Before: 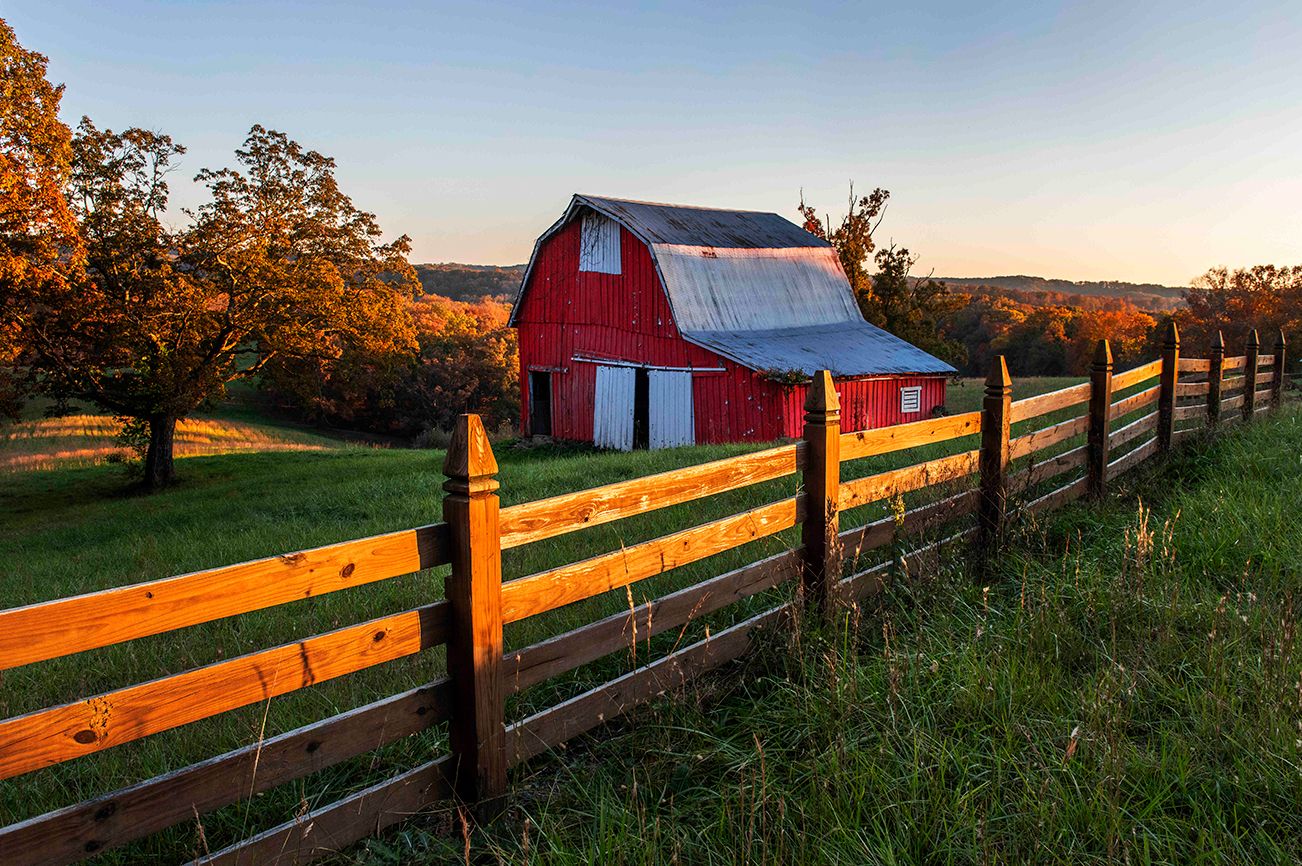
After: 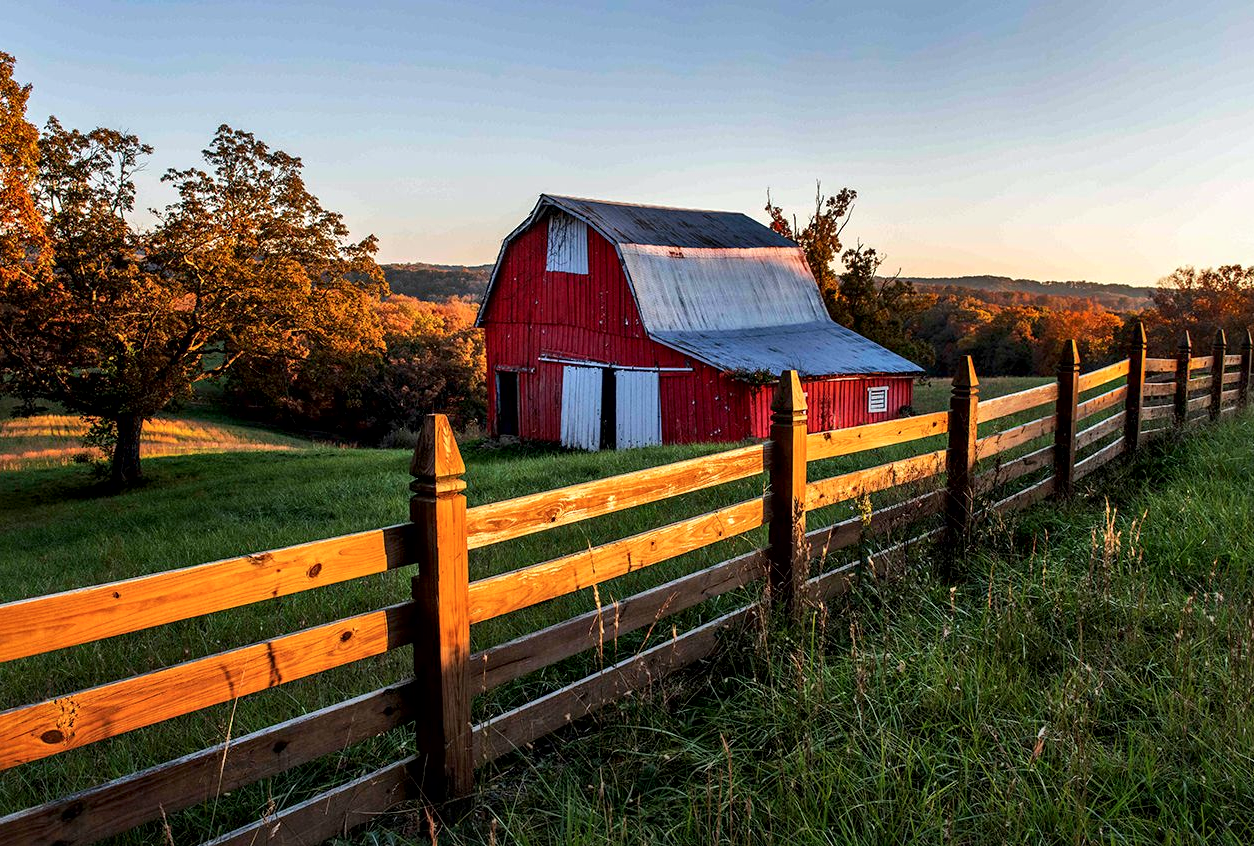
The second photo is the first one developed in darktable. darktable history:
crop and rotate: left 2.536%, right 1.107%, bottom 2.246%
white balance: red 0.986, blue 1.01
local contrast: mode bilateral grid, contrast 25, coarseness 60, detail 151%, midtone range 0.2
